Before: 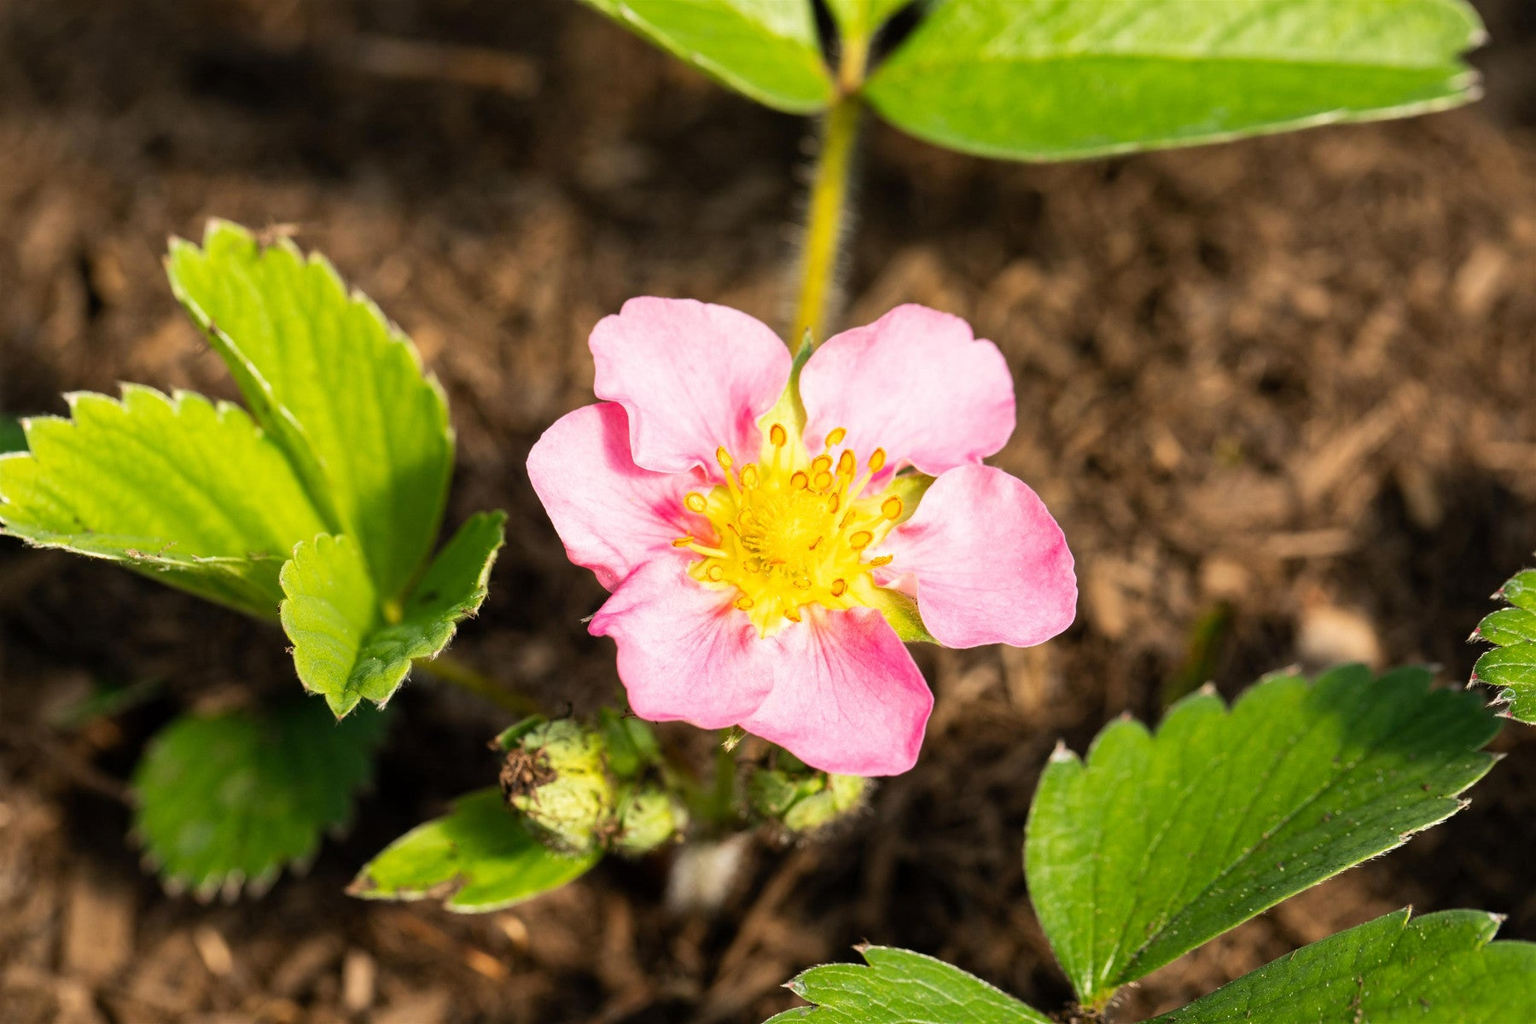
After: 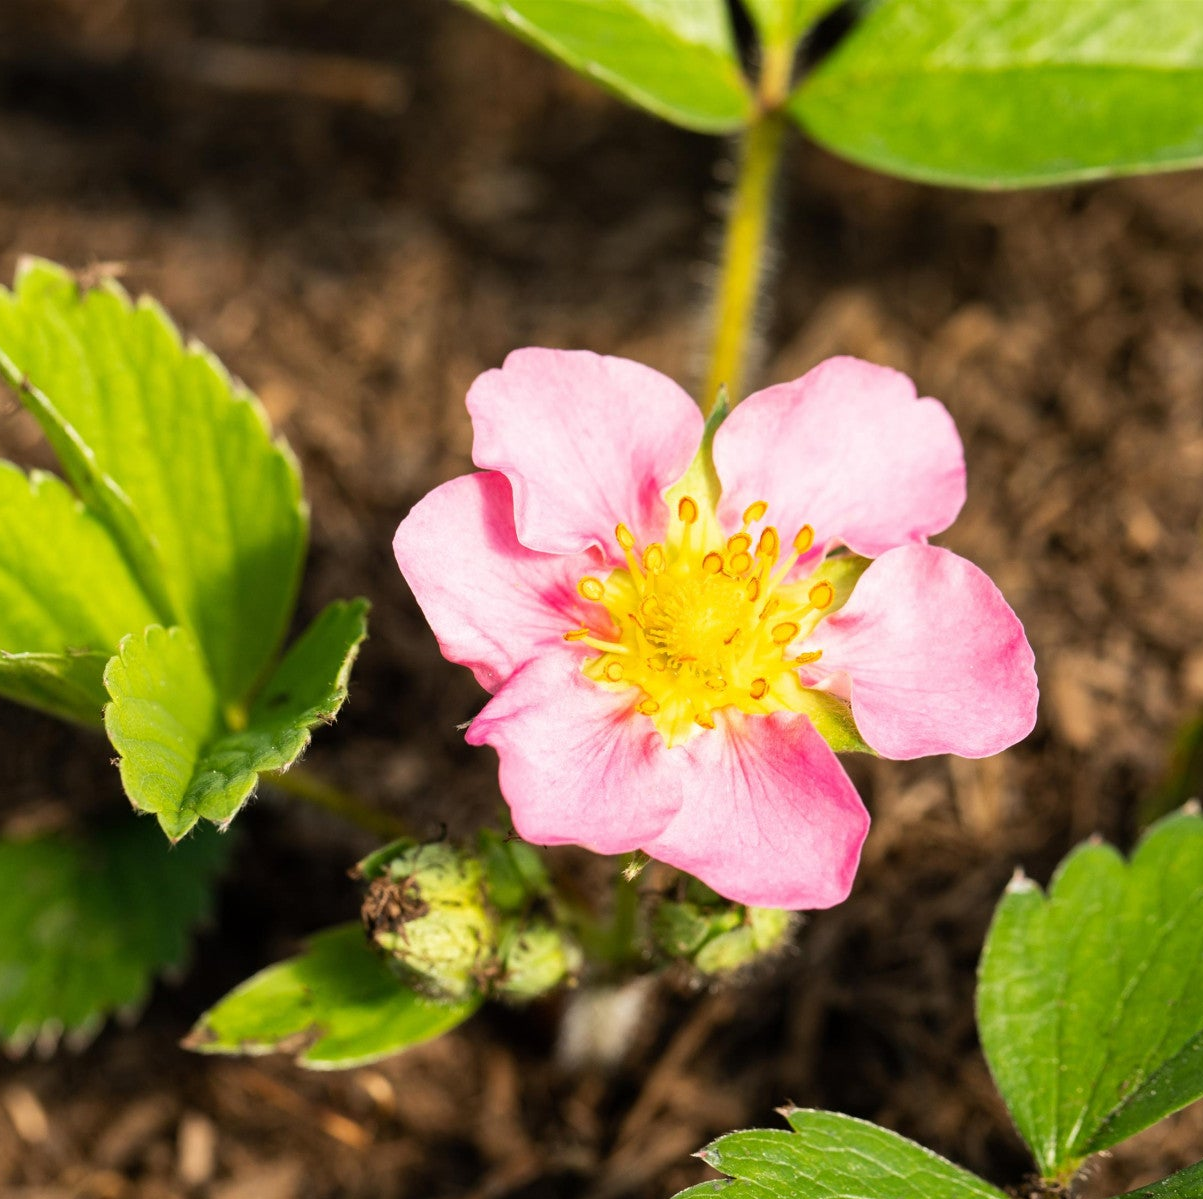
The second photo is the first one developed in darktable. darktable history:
crop and rotate: left 12.464%, right 20.678%
